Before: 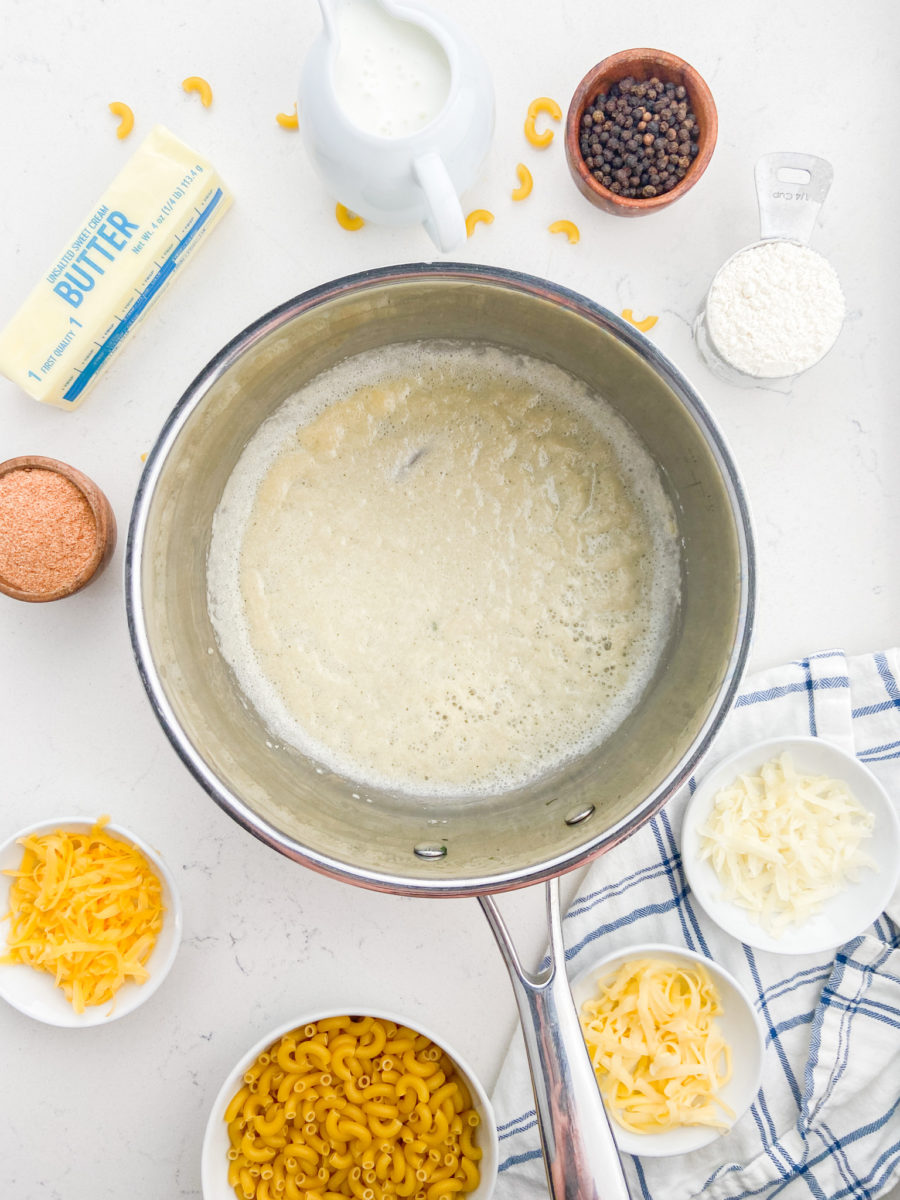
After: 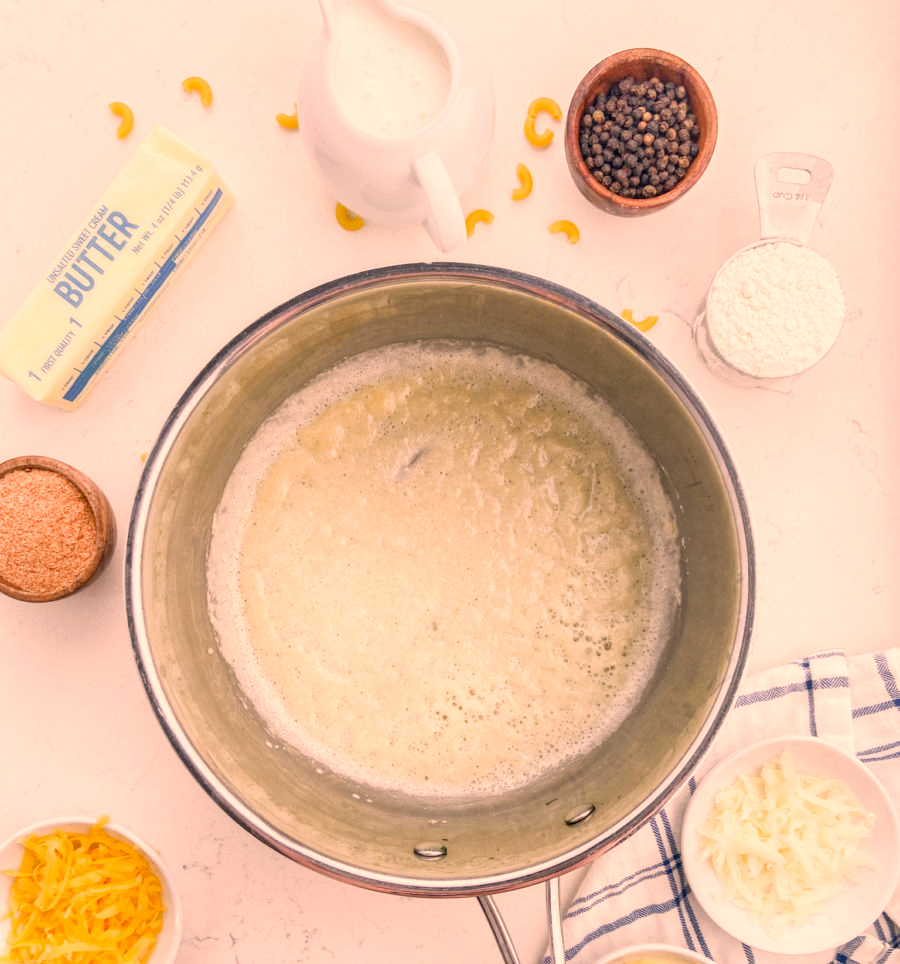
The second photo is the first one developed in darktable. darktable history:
local contrast: on, module defaults
color correction: highlights a* 20.4, highlights b* 19.93
color balance rgb: linear chroma grading › shadows -6.49%, linear chroma grading › highlights -6.321%, linear chroma grading › global chroma -10.203%, linear chroma grading › mid-tones -8.274%, perceptual saturation grading › global saturation 31.052%, global vibrance -24.162%
crop: bottom 19.62%
